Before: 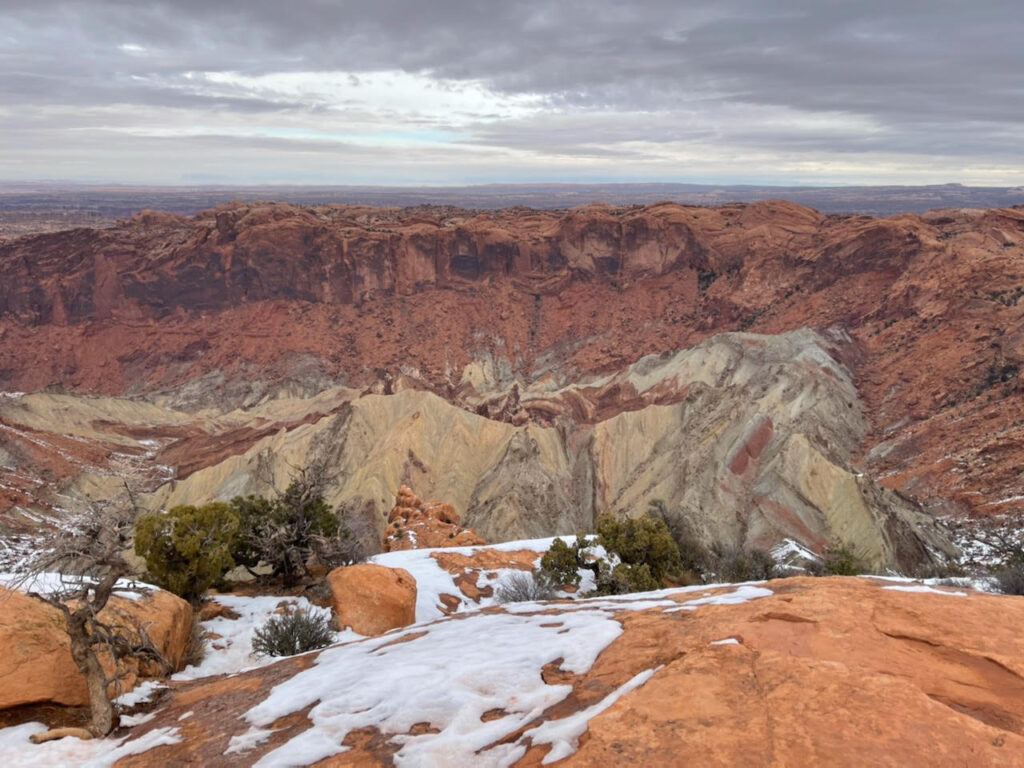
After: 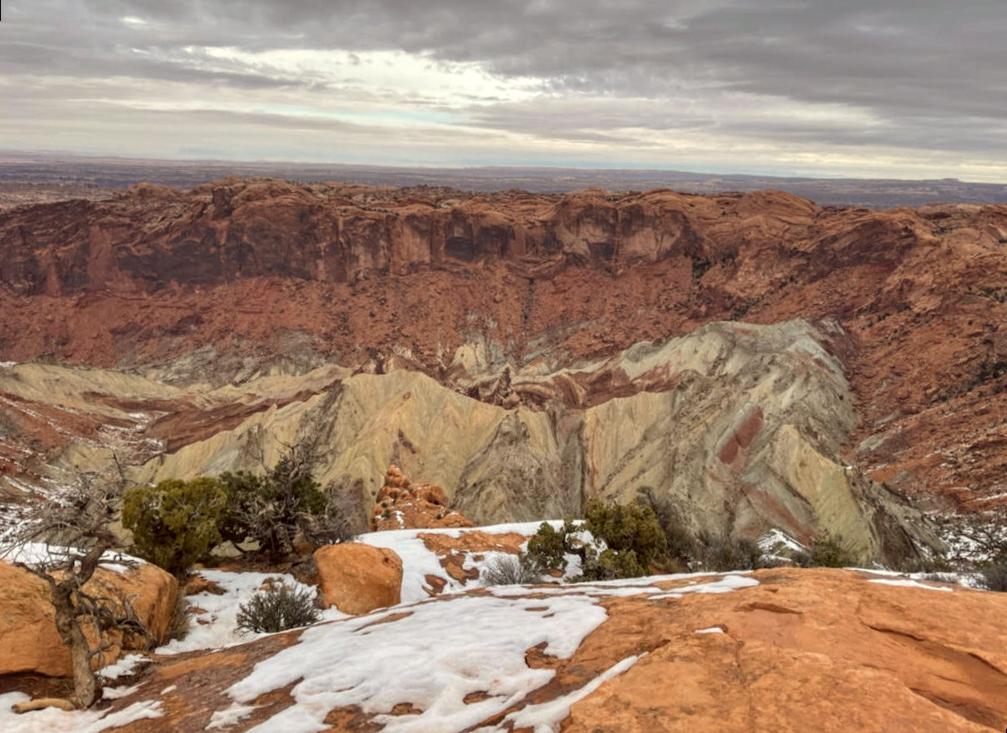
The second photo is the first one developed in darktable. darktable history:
rotate and perspective: rotation 1.57°, crop left 0.018, crop right 0.982, crop top 0.039, crop bottom 0.961
local contrast: detail 130%
color balance: lift [1.005, 1.002, 0.998, 0.998], gamma [1, 1.021, 1.02, 0.979], gain [0.923, 1.066, 1.056, 0.934]
